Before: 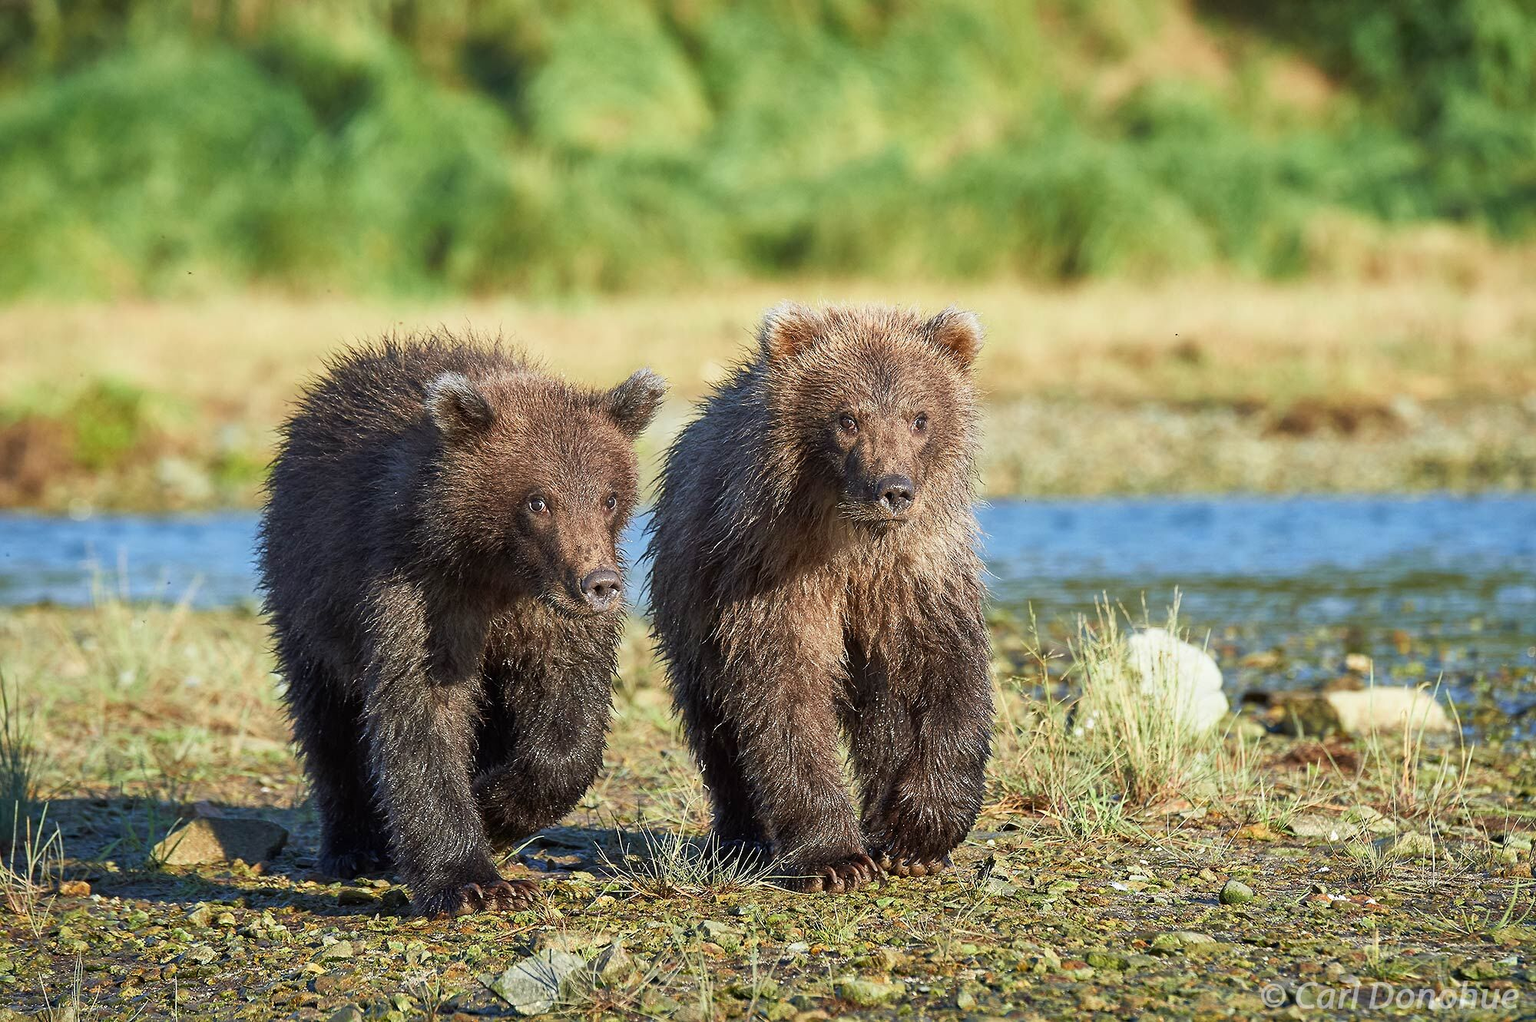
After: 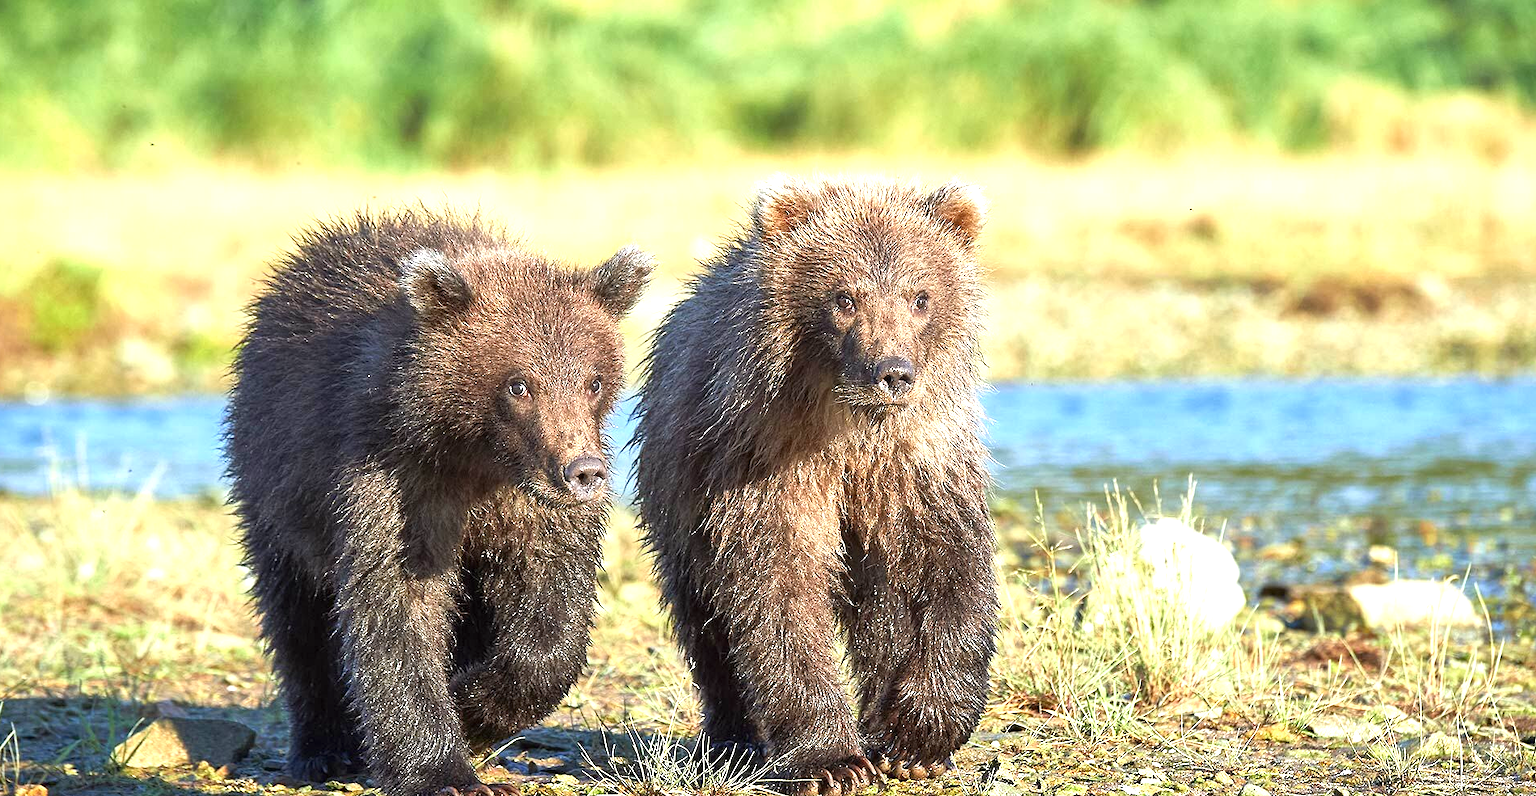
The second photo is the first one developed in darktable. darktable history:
crop and rotate: left 2.991%, top 13.302%, right 1.981%, bottom 12.636%
exposure: exposure 1 EV, compensate highlight preservation false
